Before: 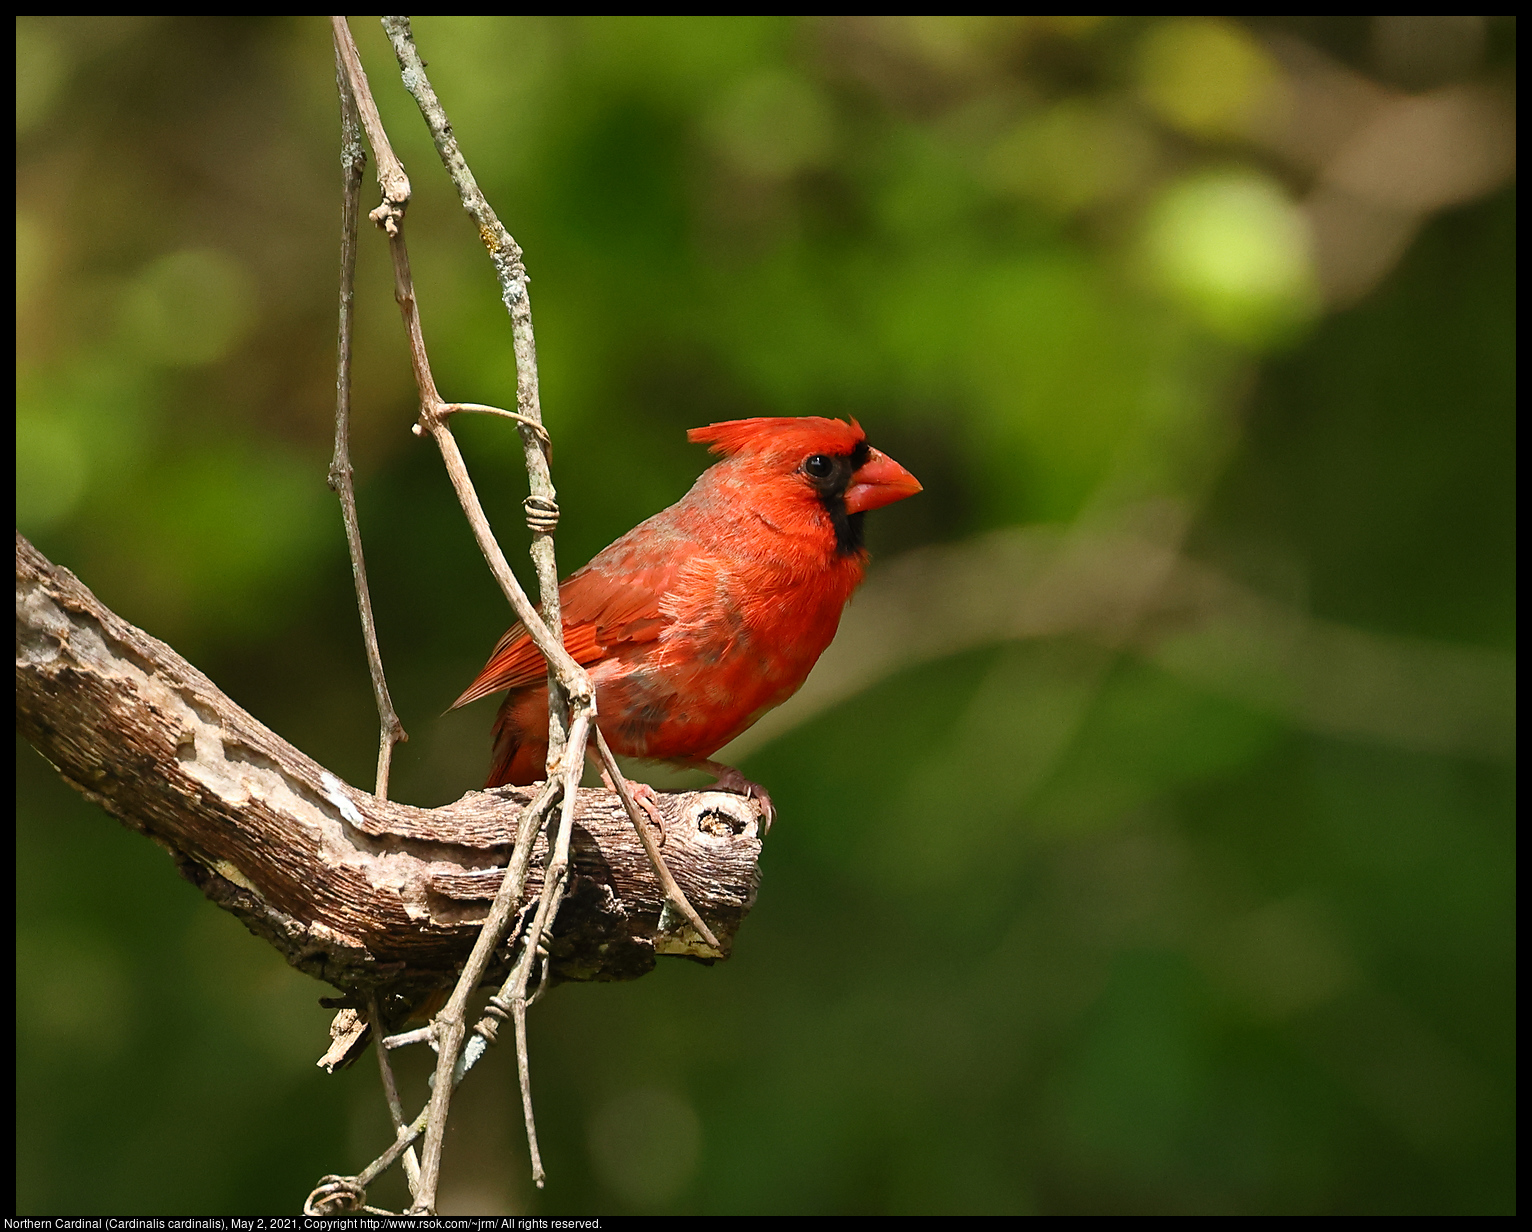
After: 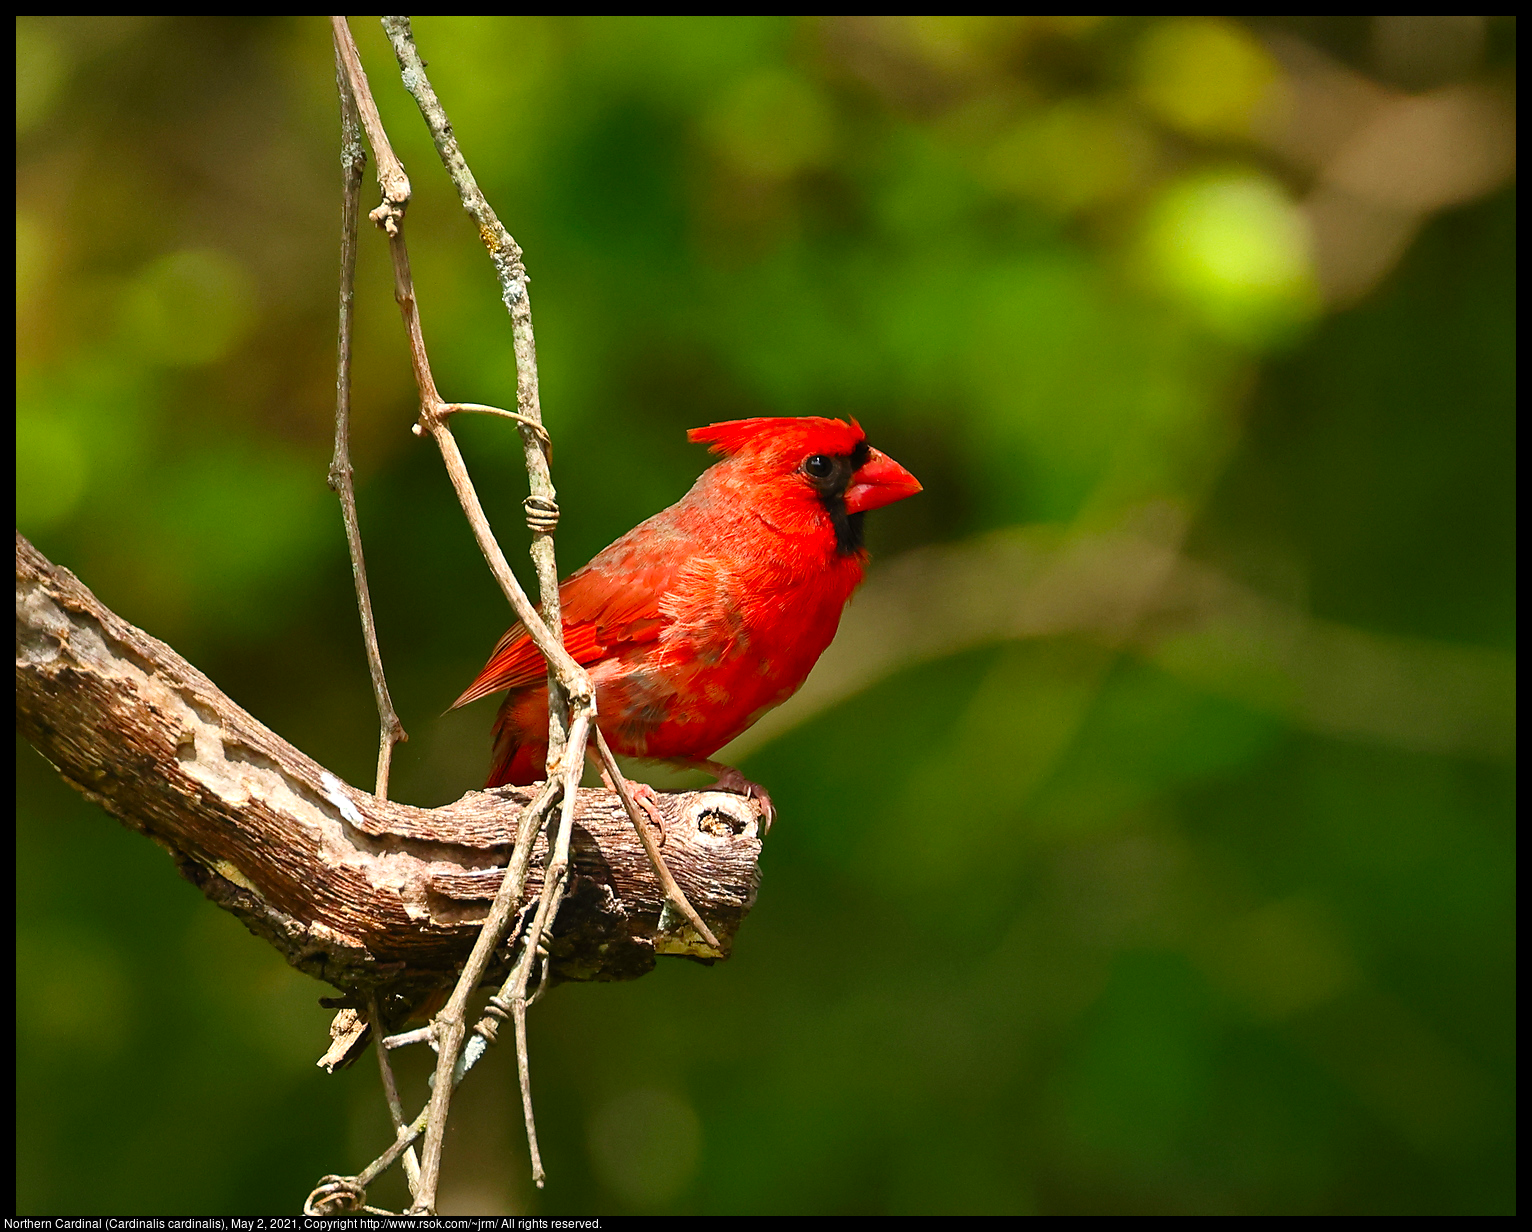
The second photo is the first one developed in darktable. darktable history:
color correction: highlights b* -0.009, saturation 1.29
exposure: exposure 0.134 EV, compensate highlight preservation false
